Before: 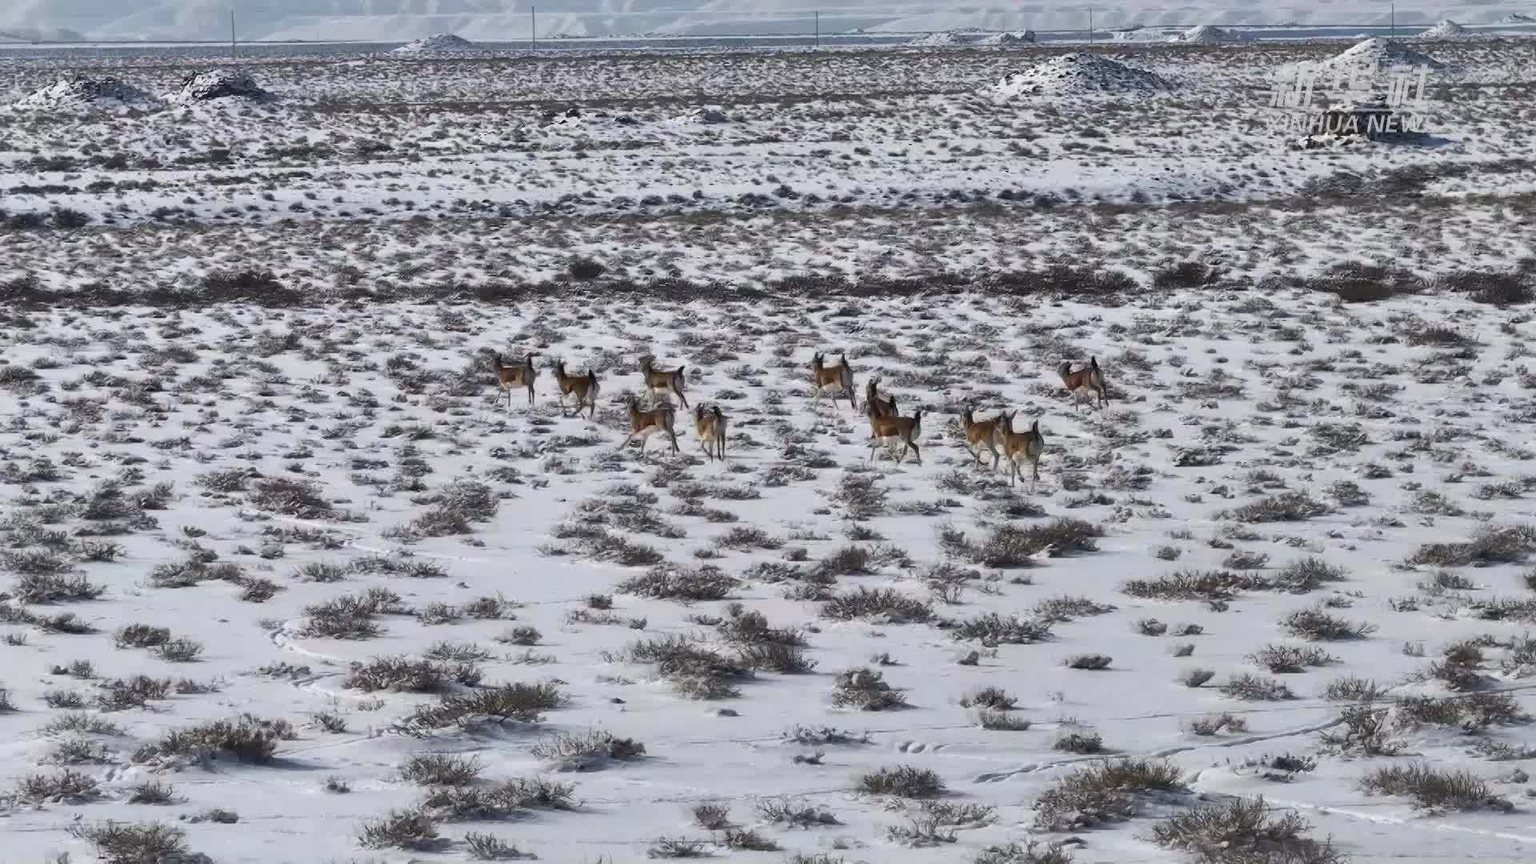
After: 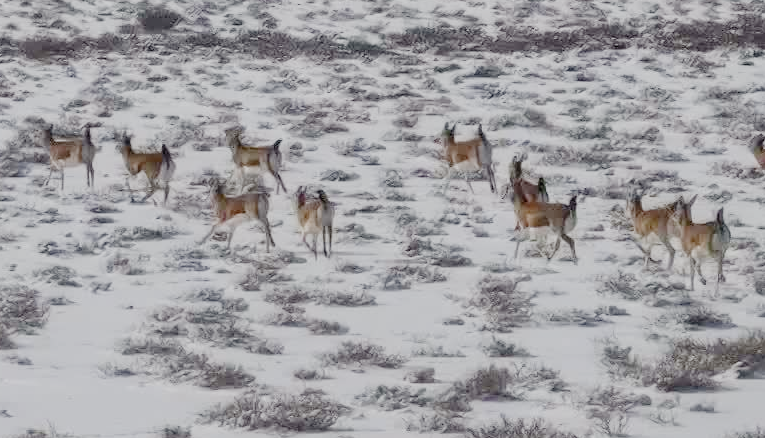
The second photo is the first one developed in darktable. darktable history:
exposure: exposure 1.2 EV, compensate exposure bias true, compensate highlight preservation false
local contrast: detail 109%
crop: left 29.926%, top 29.536%, right 30.2%, bottom 29.867%
filmic rgb: black relative exposure -8.03 EV, white relative exposure 8.01 EV, hardness 2.41, latitude 10.57%, contrast 0.724, highlights saturation mix 9.76%, shadows ↔ highlights balance 2.06%, add noise in highlights 0.001, preserve chrominance no, color science v3 (2019), use custom middle-gray values true, iterations of high-quality reconstruction 0, contrast in highlights soft
